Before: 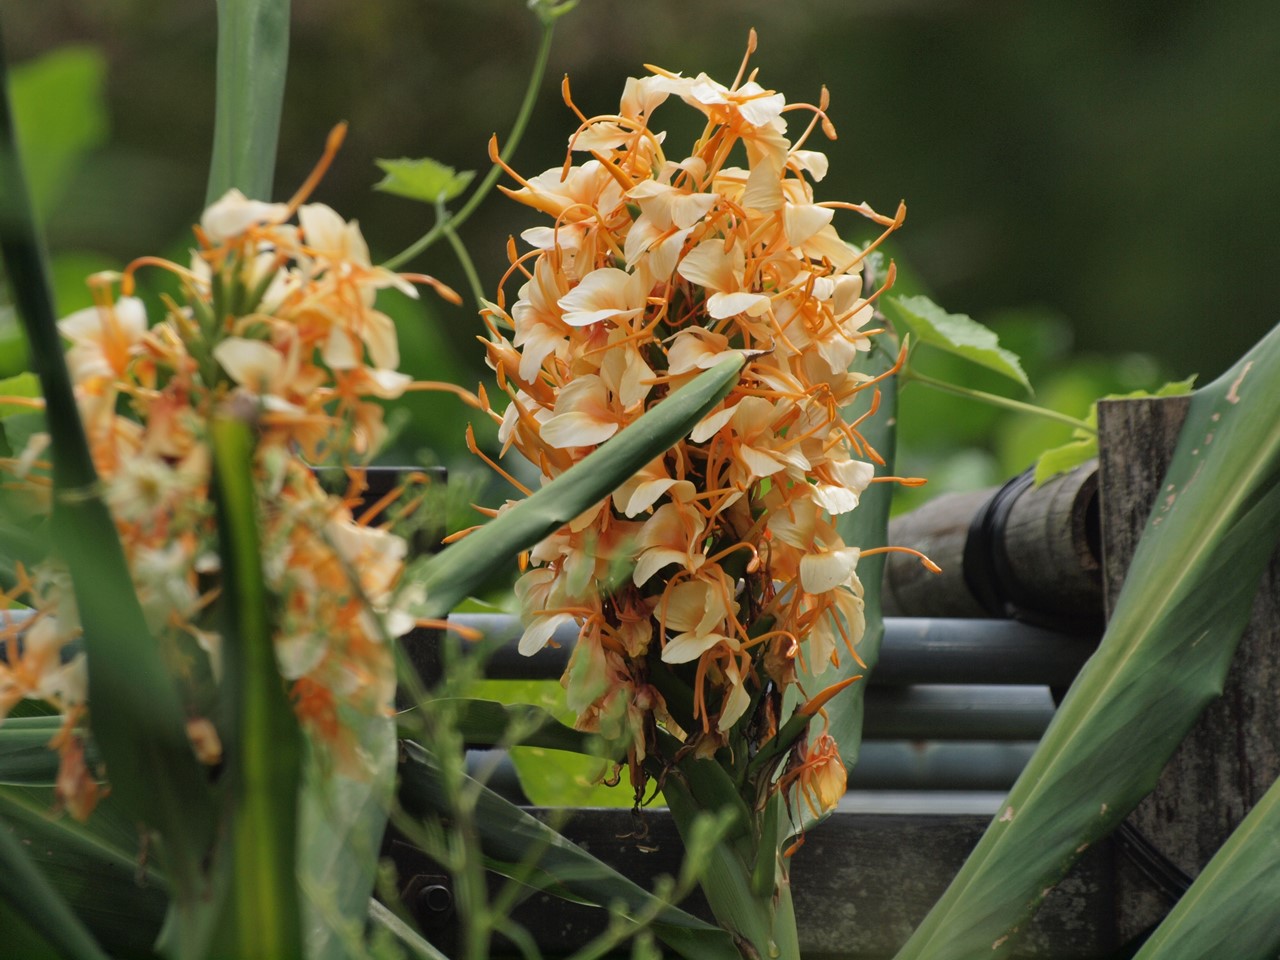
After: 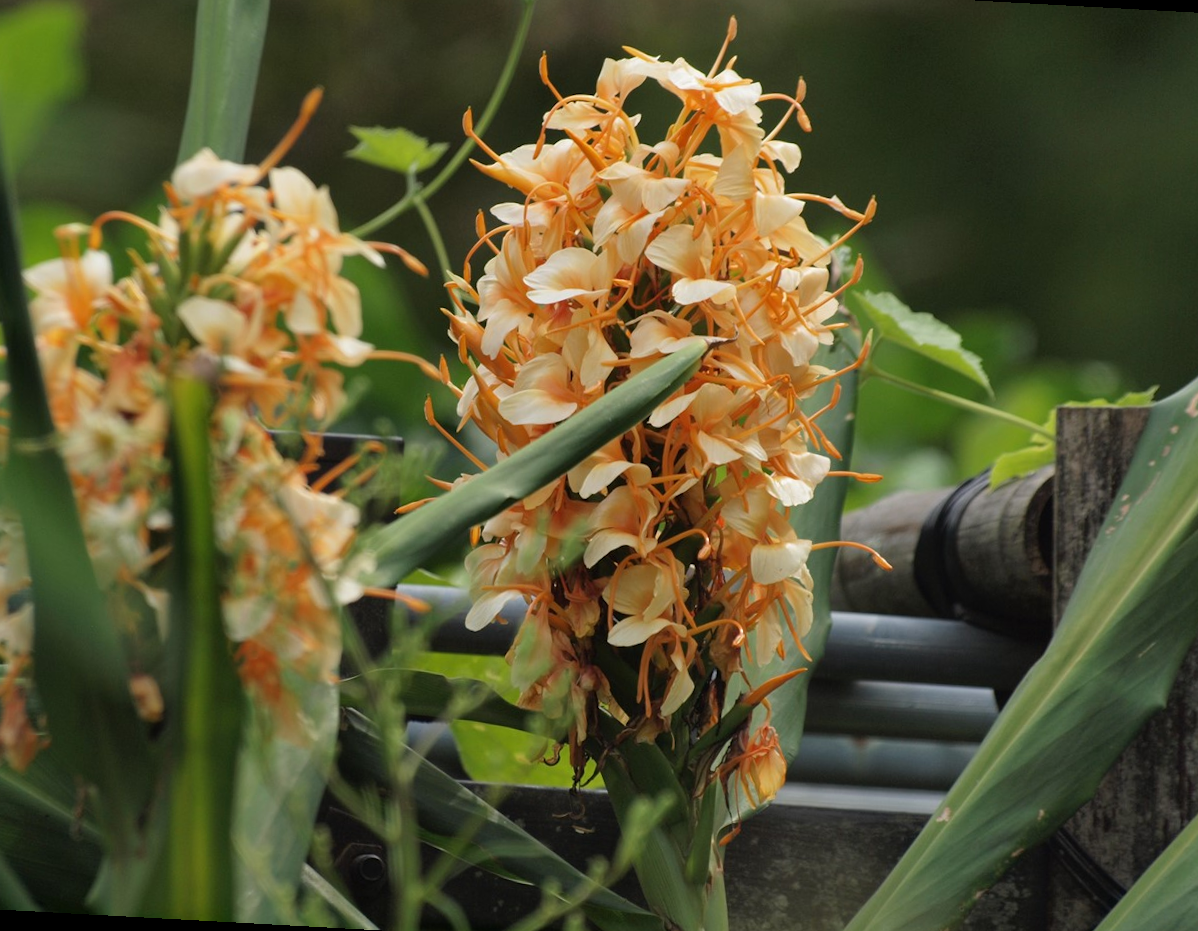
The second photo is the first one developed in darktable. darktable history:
crop and rotate: angle -3.13°, left 5.215%, top 5.196%, right 4.709%, bottom 4.208%
